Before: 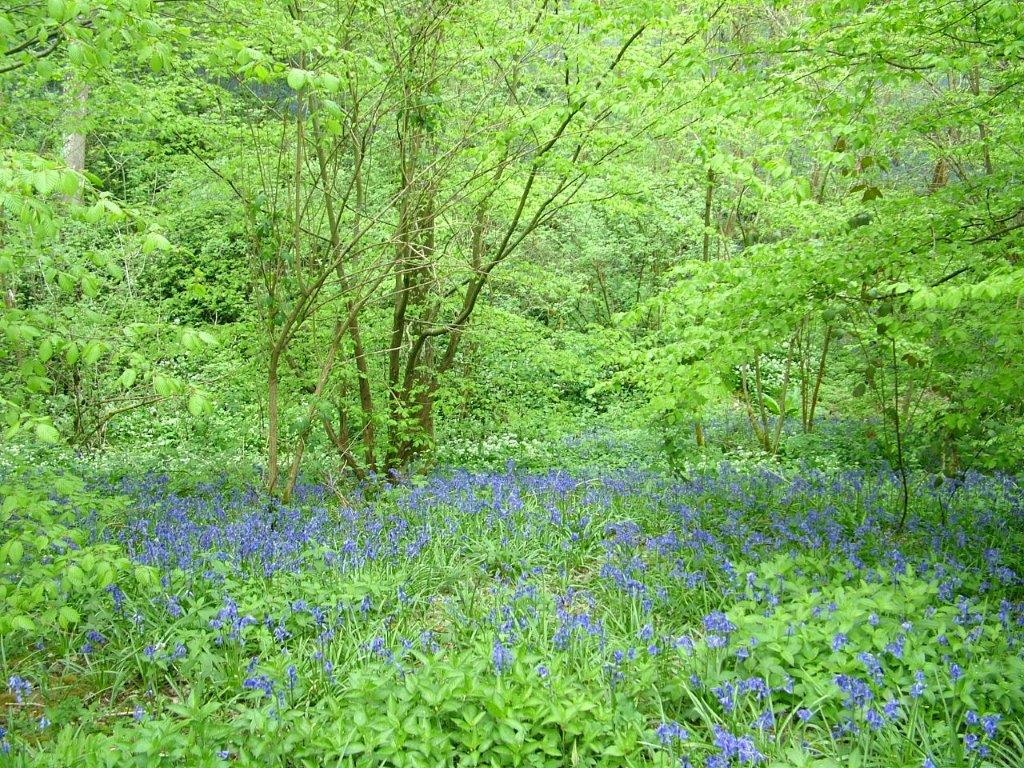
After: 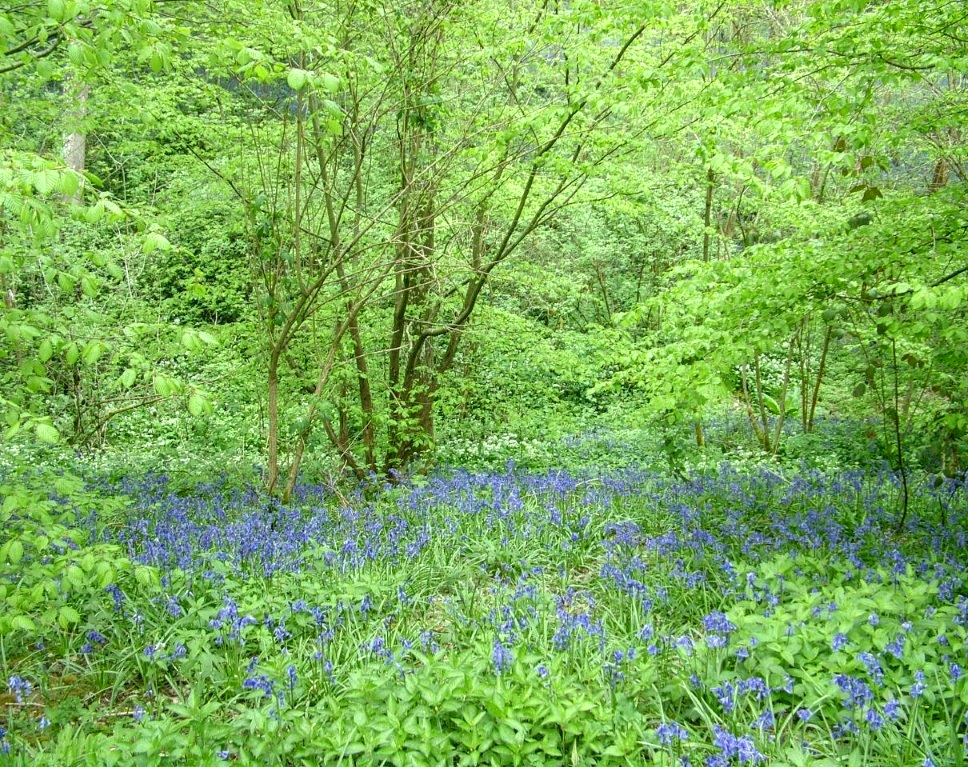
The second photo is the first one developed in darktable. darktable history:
crop and rotate: left 0%, right 5.389%
local contrast: on, module defaults
